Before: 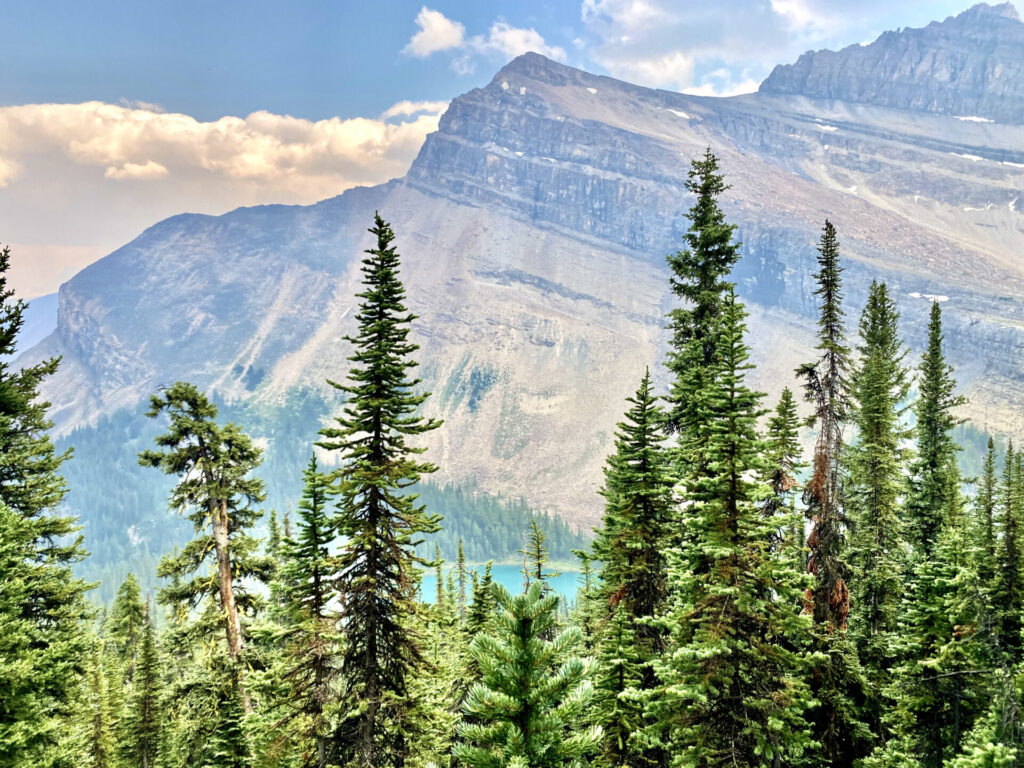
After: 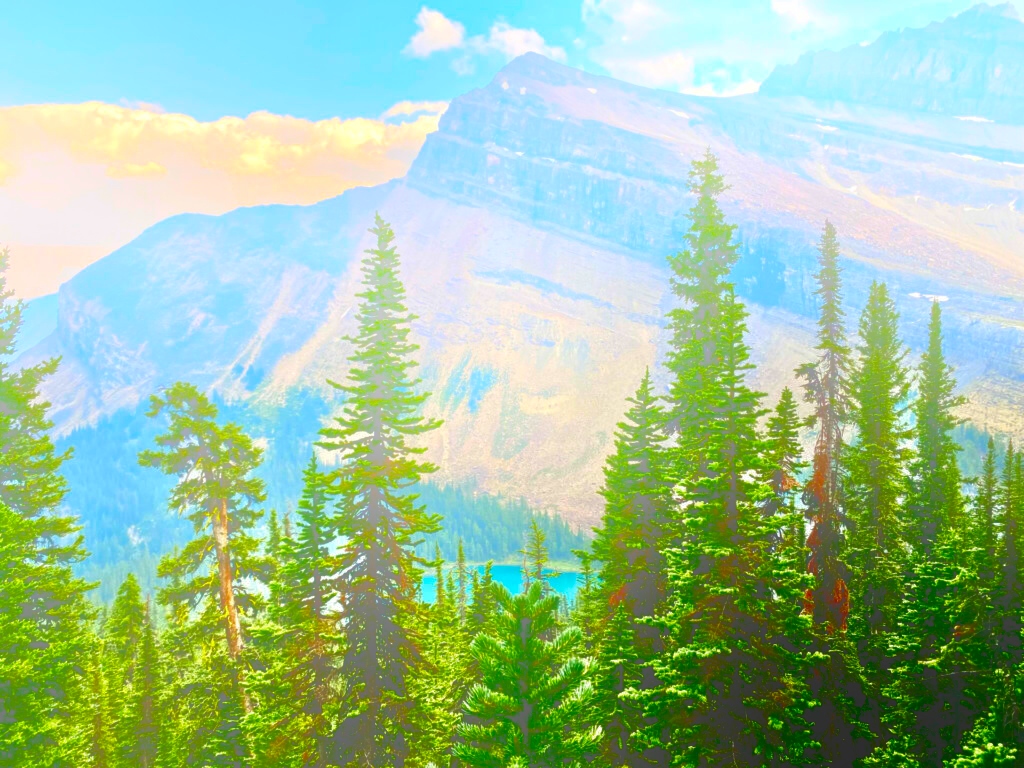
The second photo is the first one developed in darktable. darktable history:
bloom: size 25%, threshold 5%, strength 90%
contrast brightness saturation: brightness -1, saturation 1
